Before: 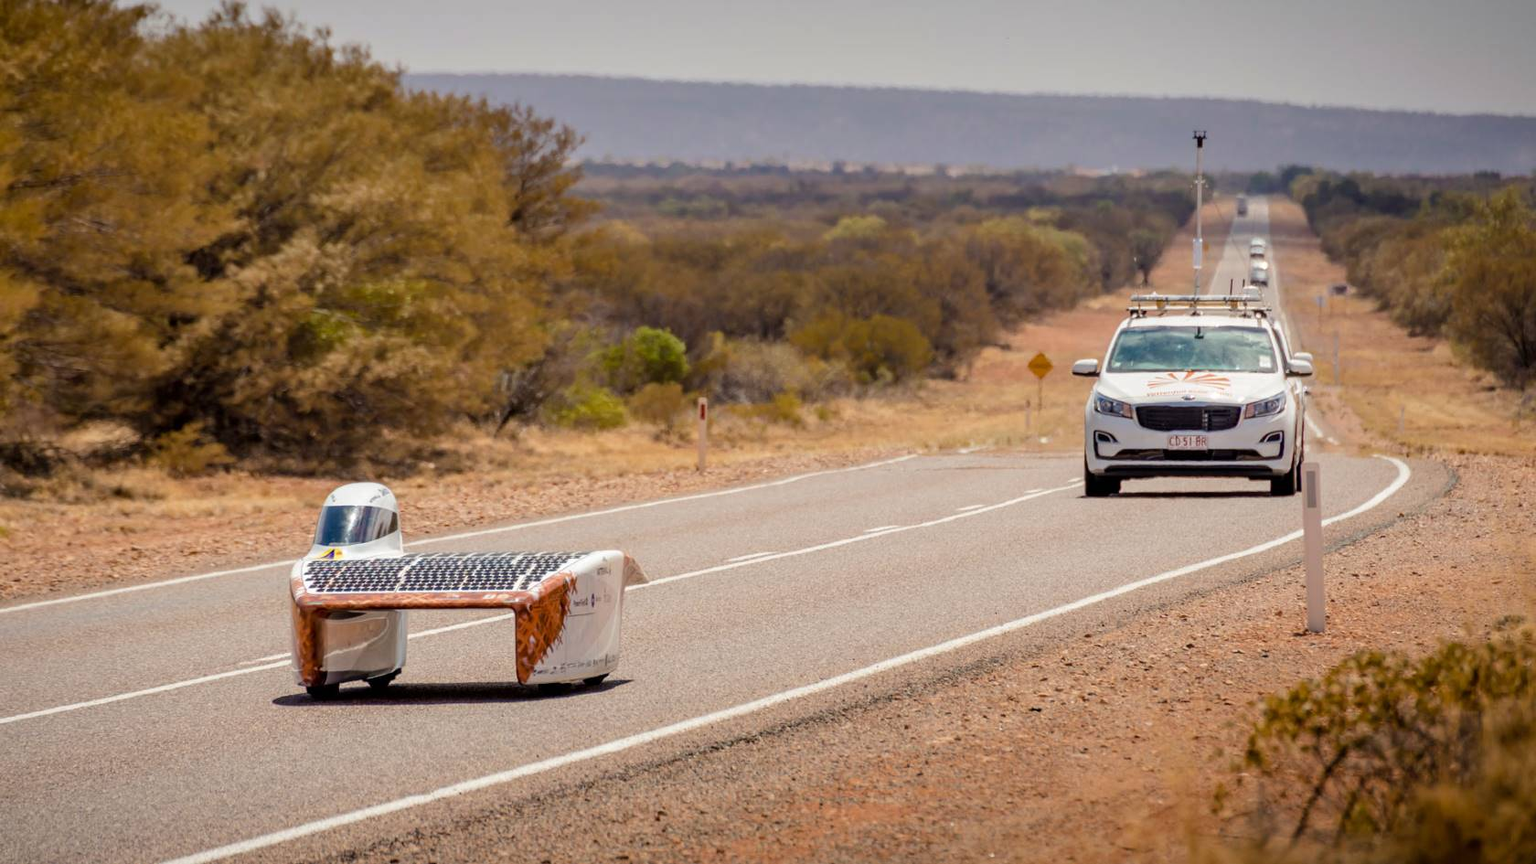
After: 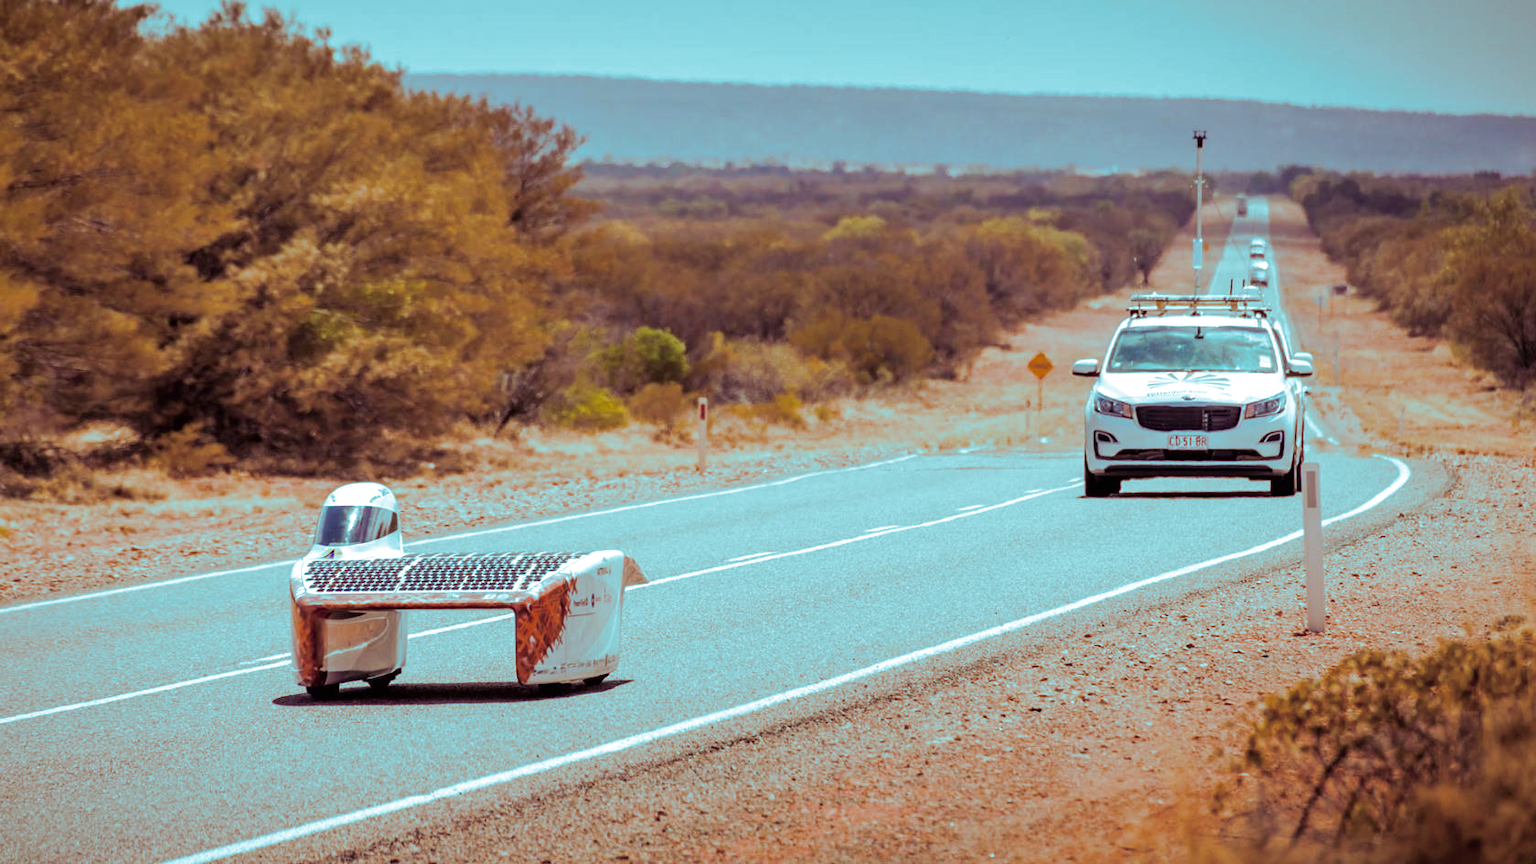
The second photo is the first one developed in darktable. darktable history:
split-toning: shadows › hue 327.6°, highlights › hue 198°, highlights › saturation 0.55, balance -21.25, compress 0%
contrast brightness saturation: saturation 0.18
exposure: black level correction 0, exposure 0.3 EV, compensate highlight preservation false
